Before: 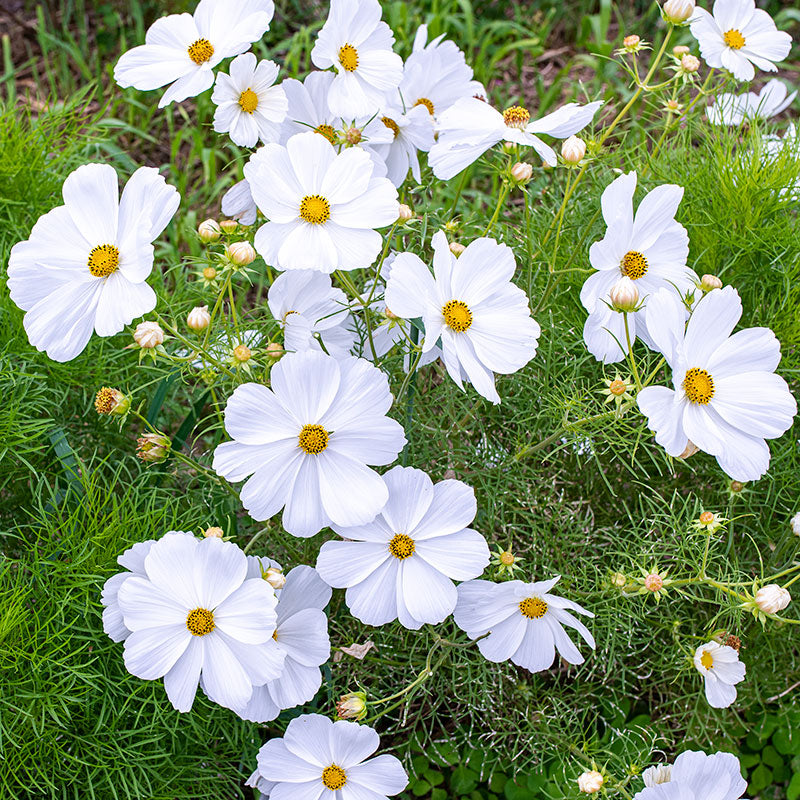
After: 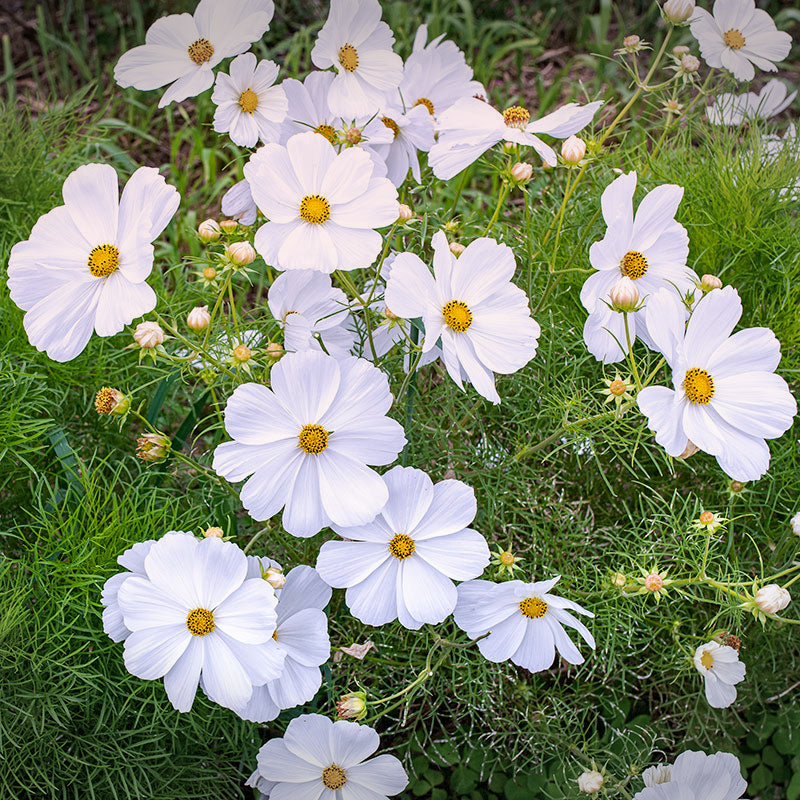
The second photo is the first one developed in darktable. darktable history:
vignetting: fall-off start 100%, brightness -0.406, saturation -0.3, width/height ratio 1.324, dithering 8-bit output, unbound false
graduated density: density 0.38 EV, hardness 21%, rotation -6.11°, saturation 32%
